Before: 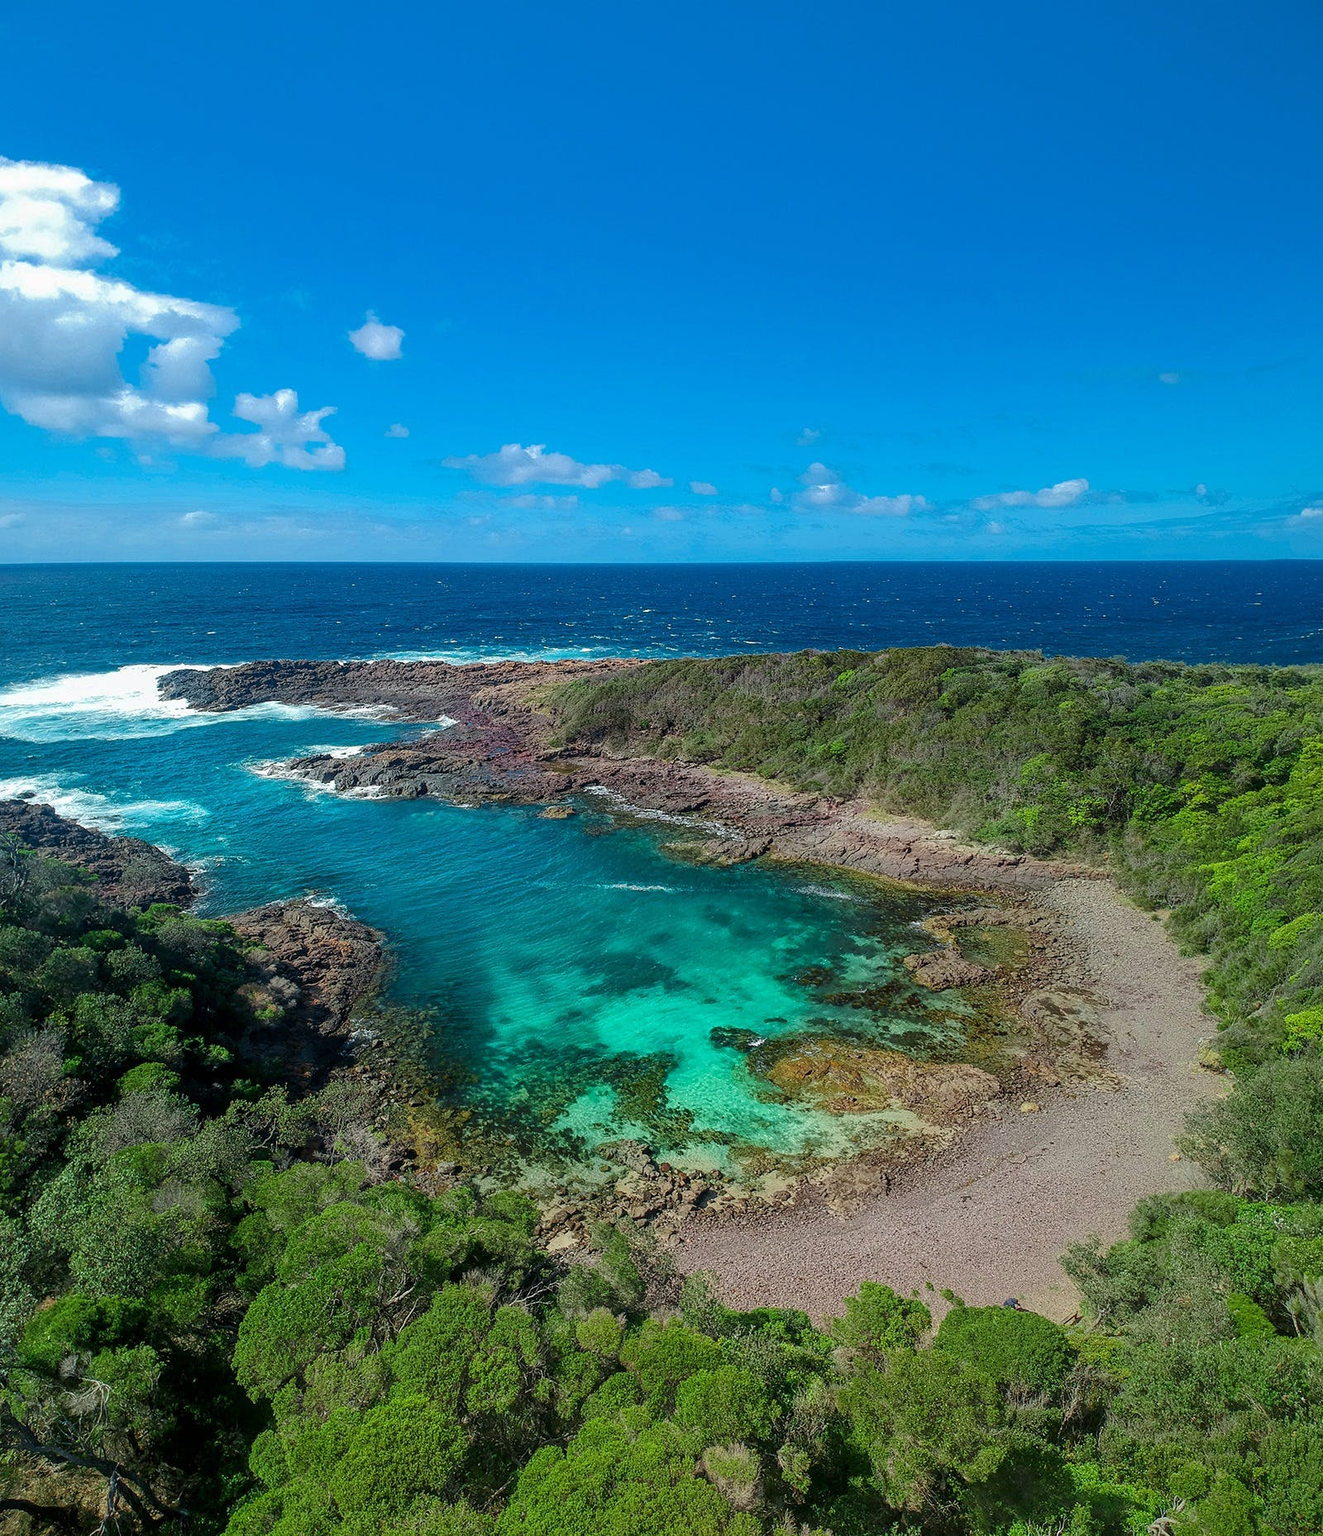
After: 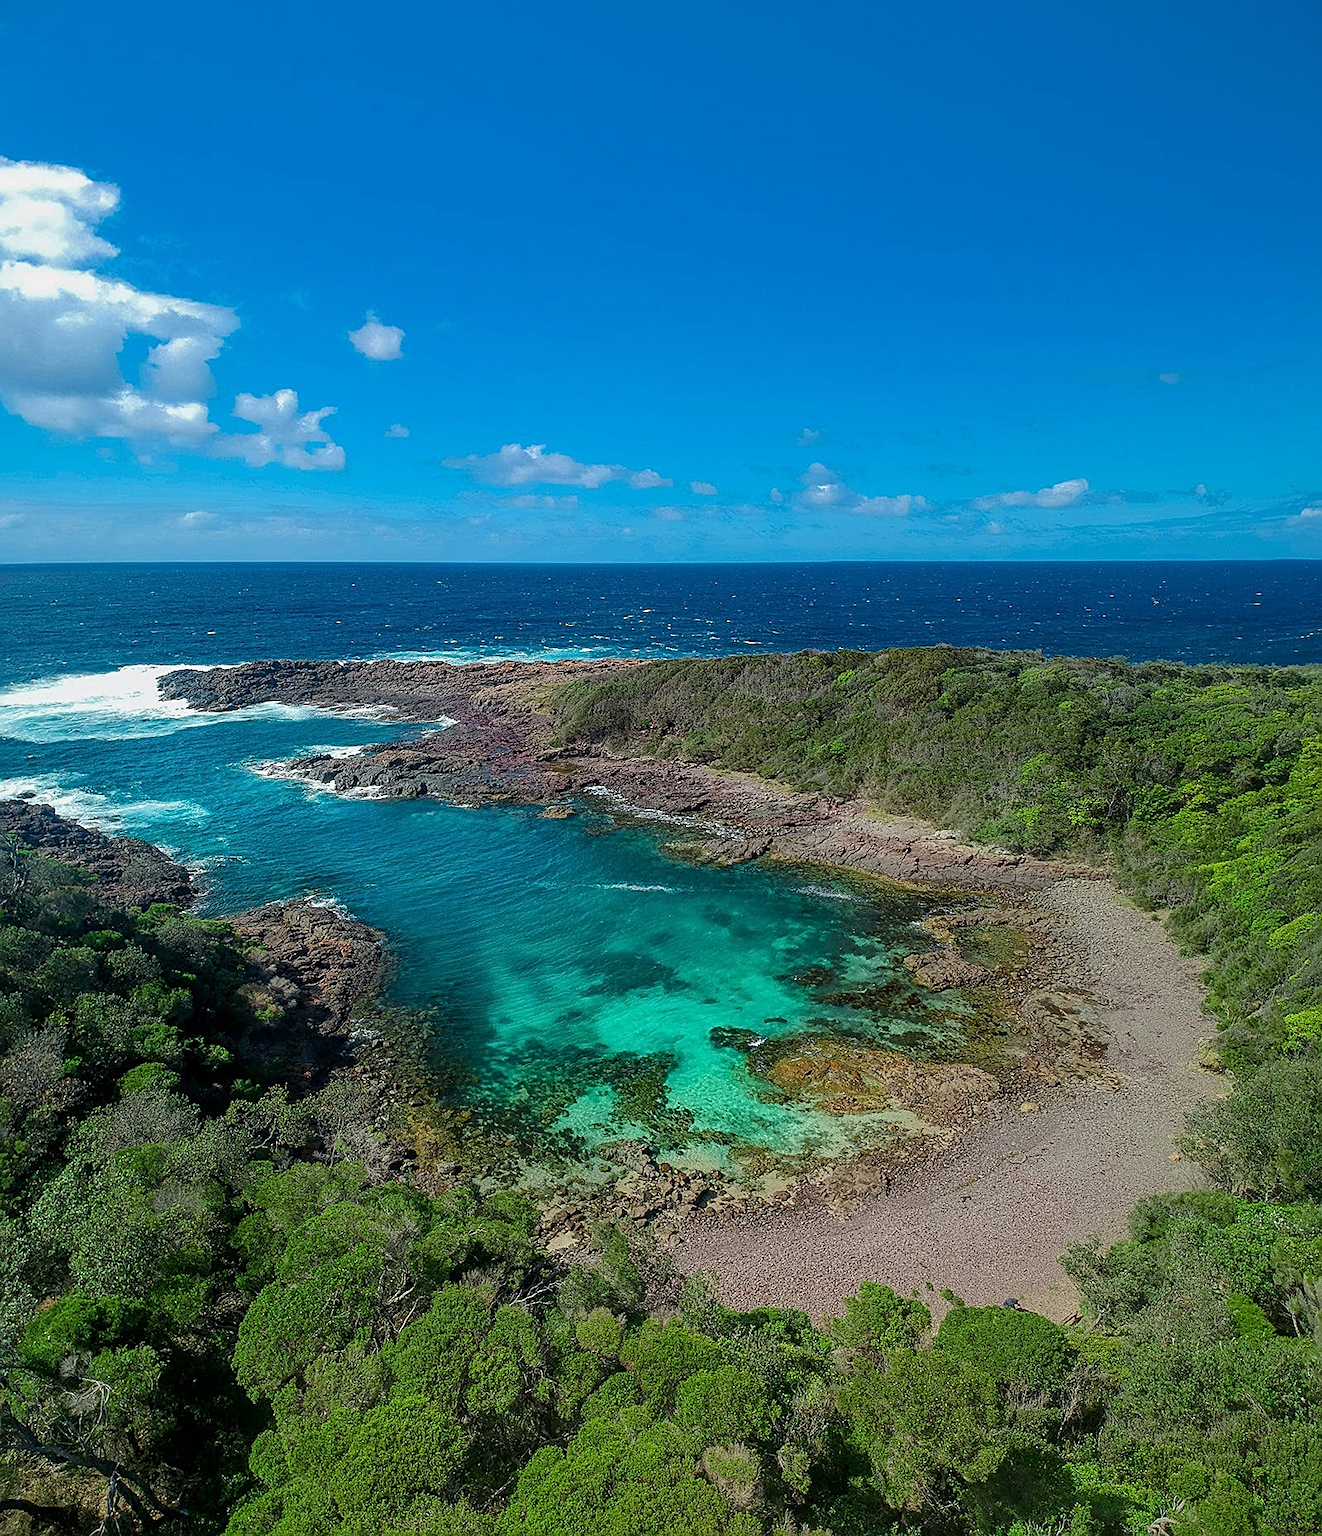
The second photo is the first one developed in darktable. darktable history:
sharpen: on, module defaults
exposure: exposure -0.157 EV, compensate highlight preservation false
